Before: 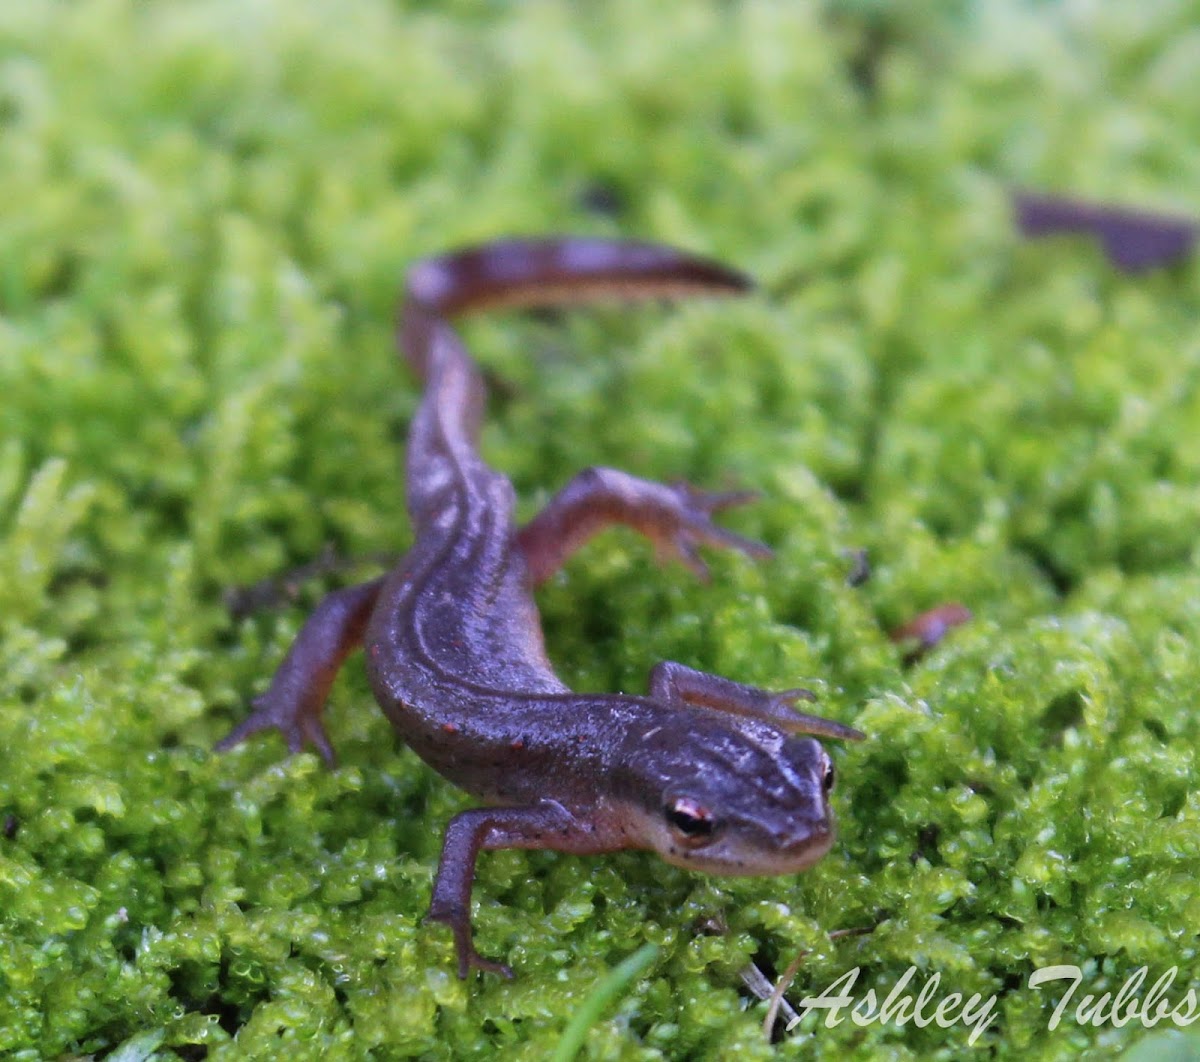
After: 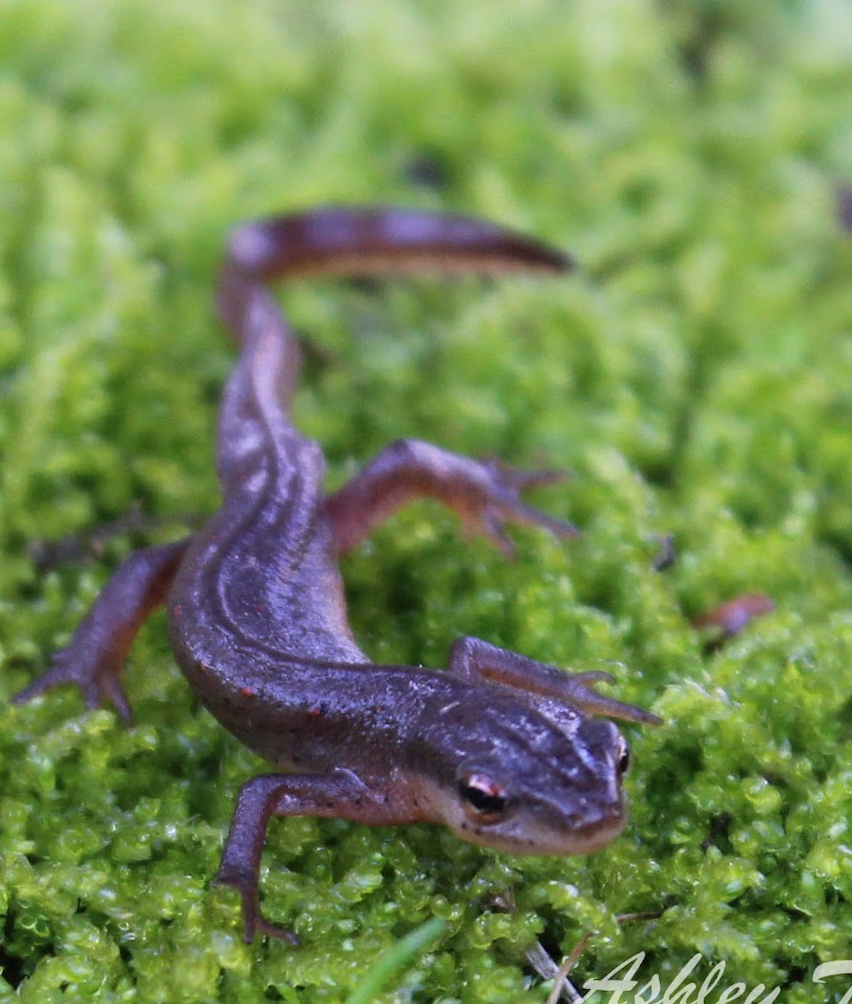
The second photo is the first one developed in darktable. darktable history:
crop and rotate: angle -2.93°, left 14.102%, top 0.041%, right 10.818%, bottom 0.041%
